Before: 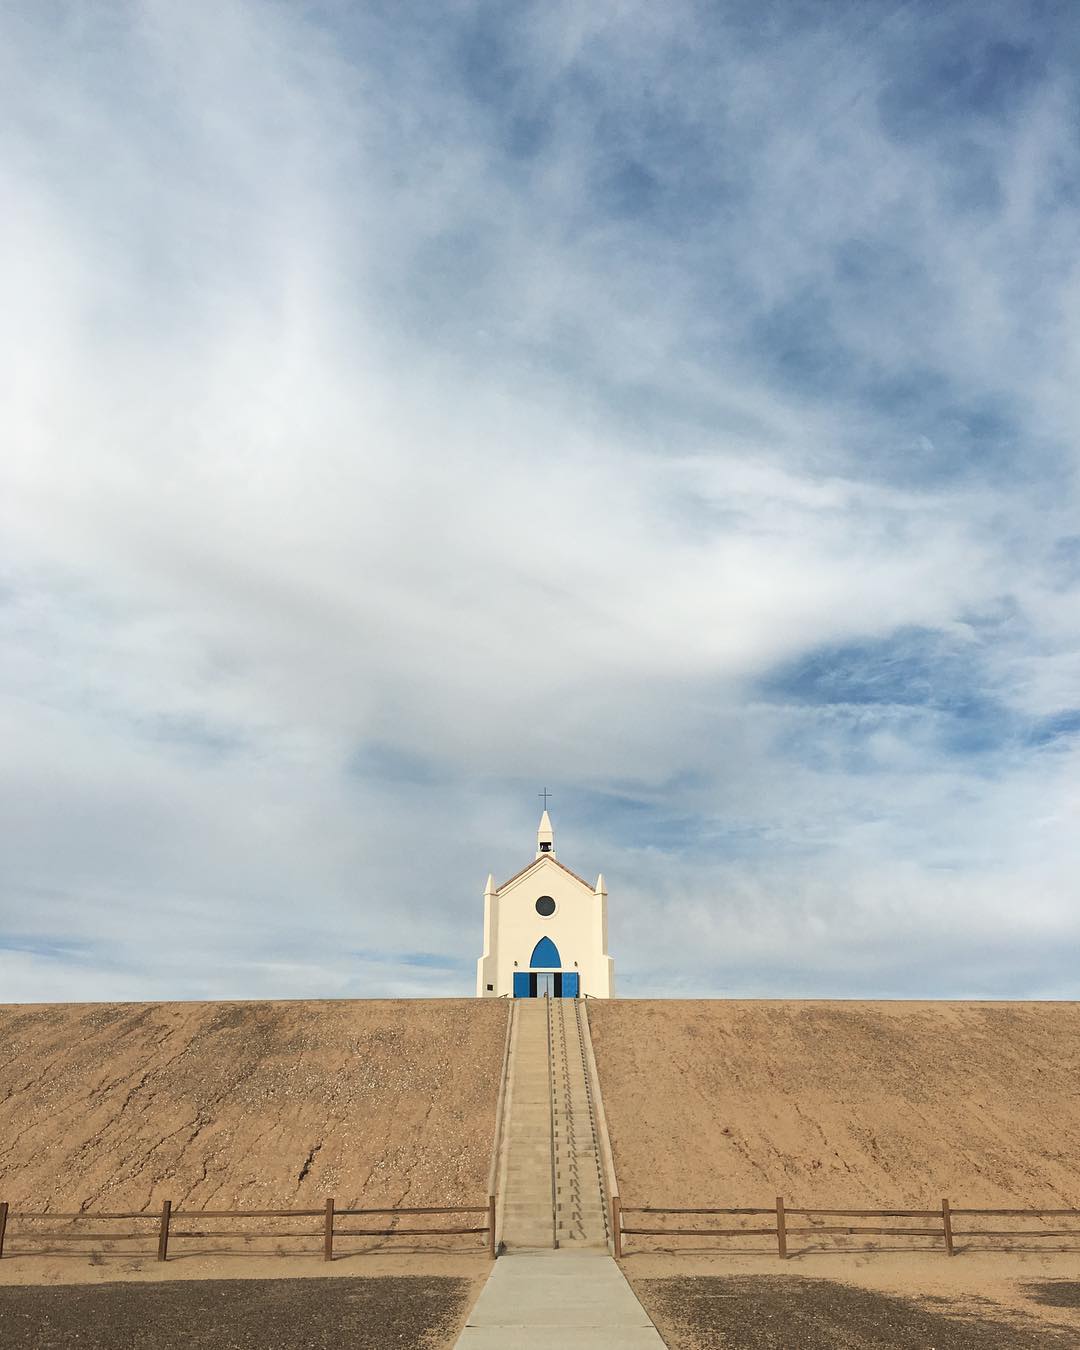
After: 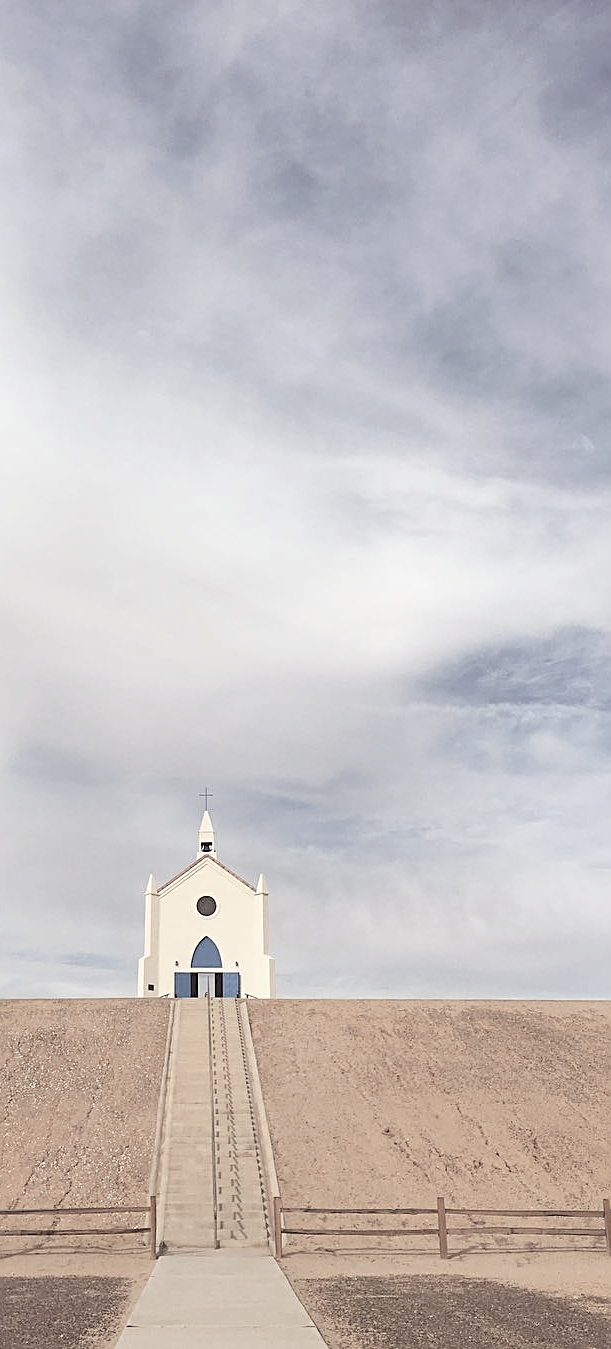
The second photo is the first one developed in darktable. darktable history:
crop: left 31.458%, top 0%, right 11.876%
contrast brightness saturation: brightness 0.18, saturation -0.5
rgb levels: mode RGB, independent channels, levels [[0, 0.474, 1], [0, 0.5, 1], [0, 0.5, 1]]
sharpen: on, module defaults
